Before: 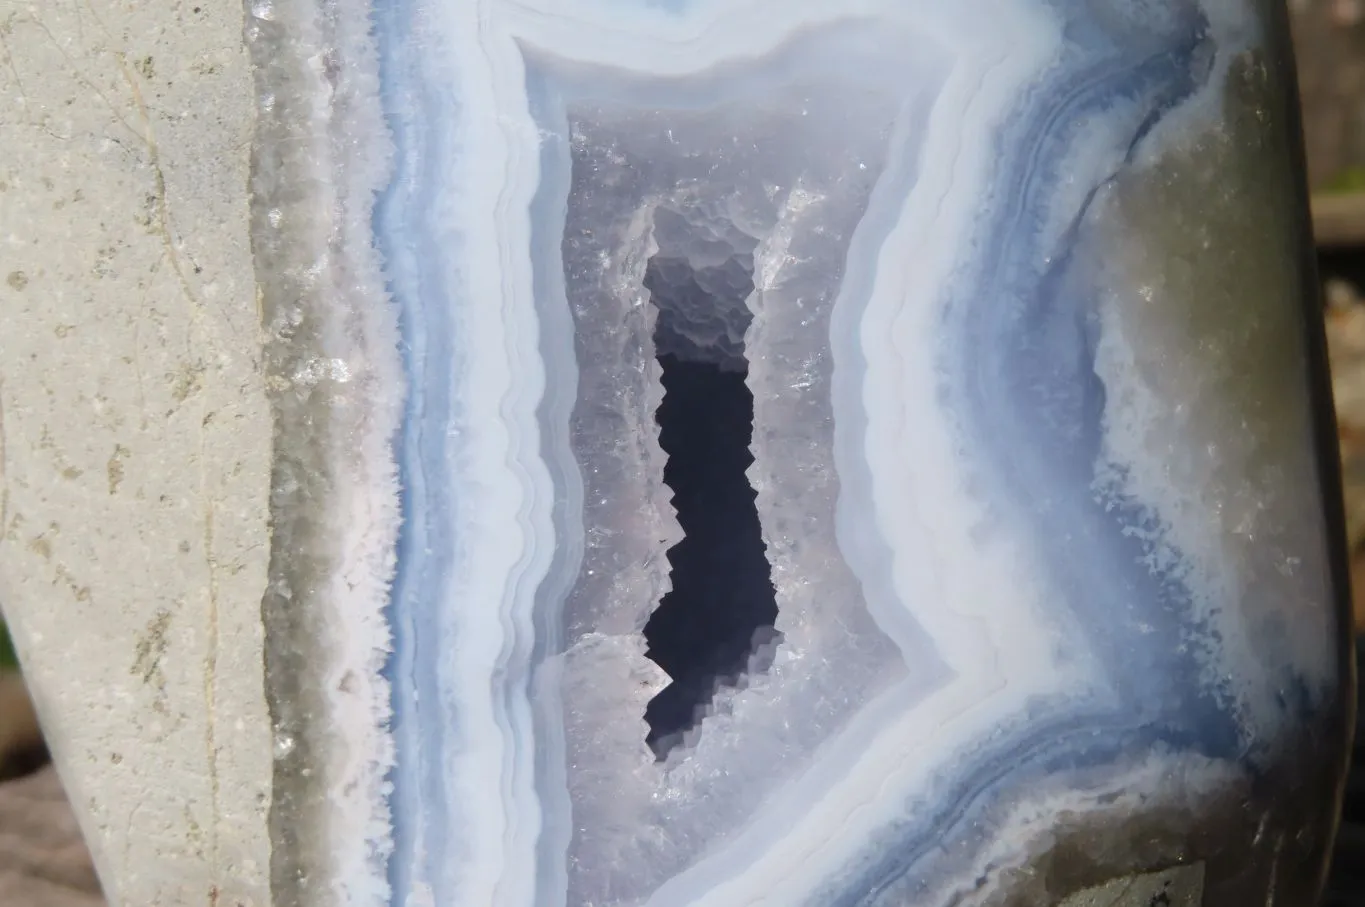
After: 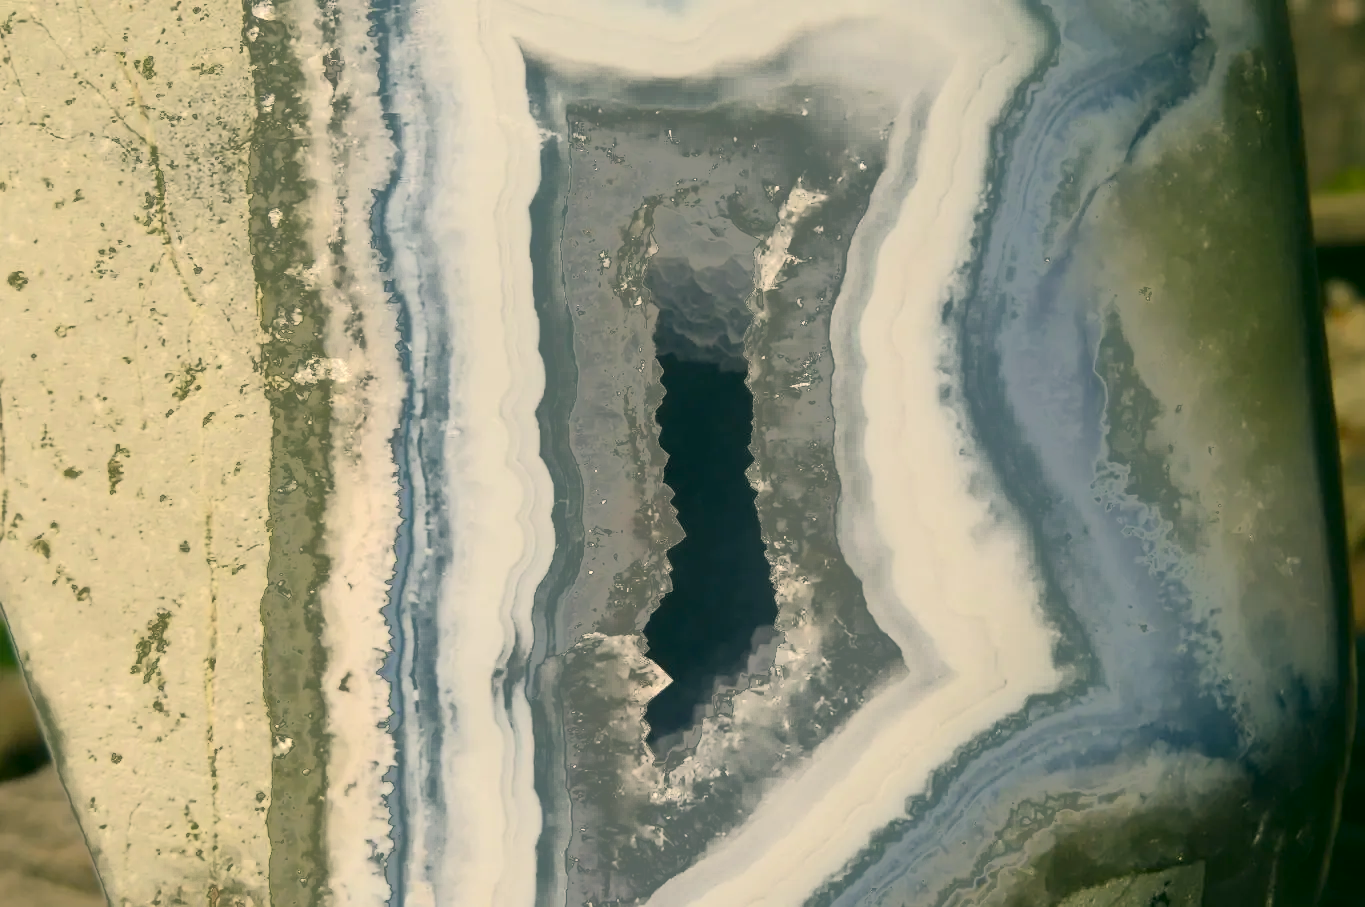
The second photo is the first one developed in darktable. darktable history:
fill light: exposure -0.73 EV, center 0.69, width 2.2
color correction: highlights a* 5.3, highlights b* 24.26, shadows a* -15.58, shadows b* 4.02
contrast brightness saturation: contrast 0.1, brightness 0.02, saturation 0.02
